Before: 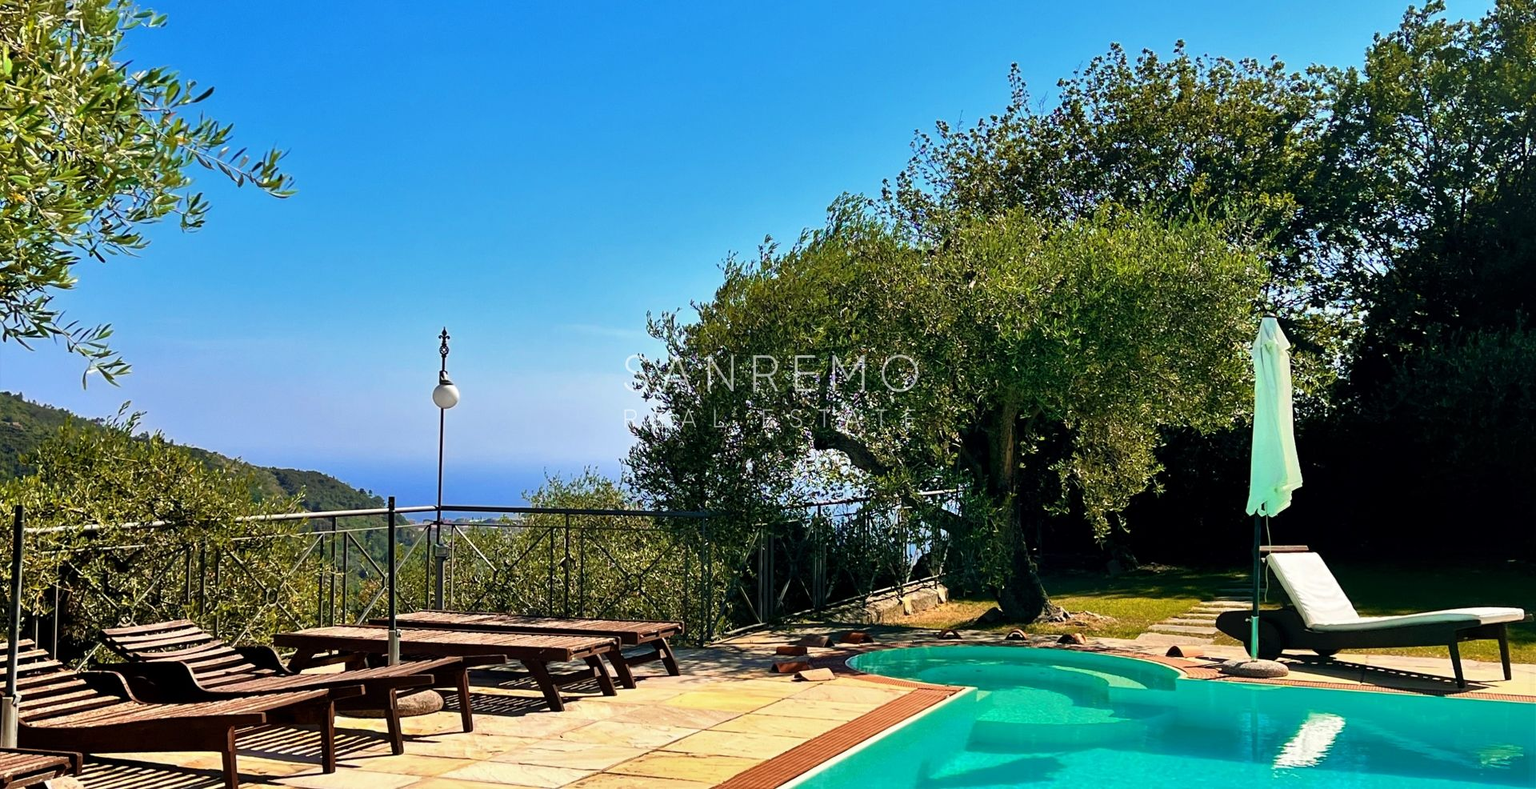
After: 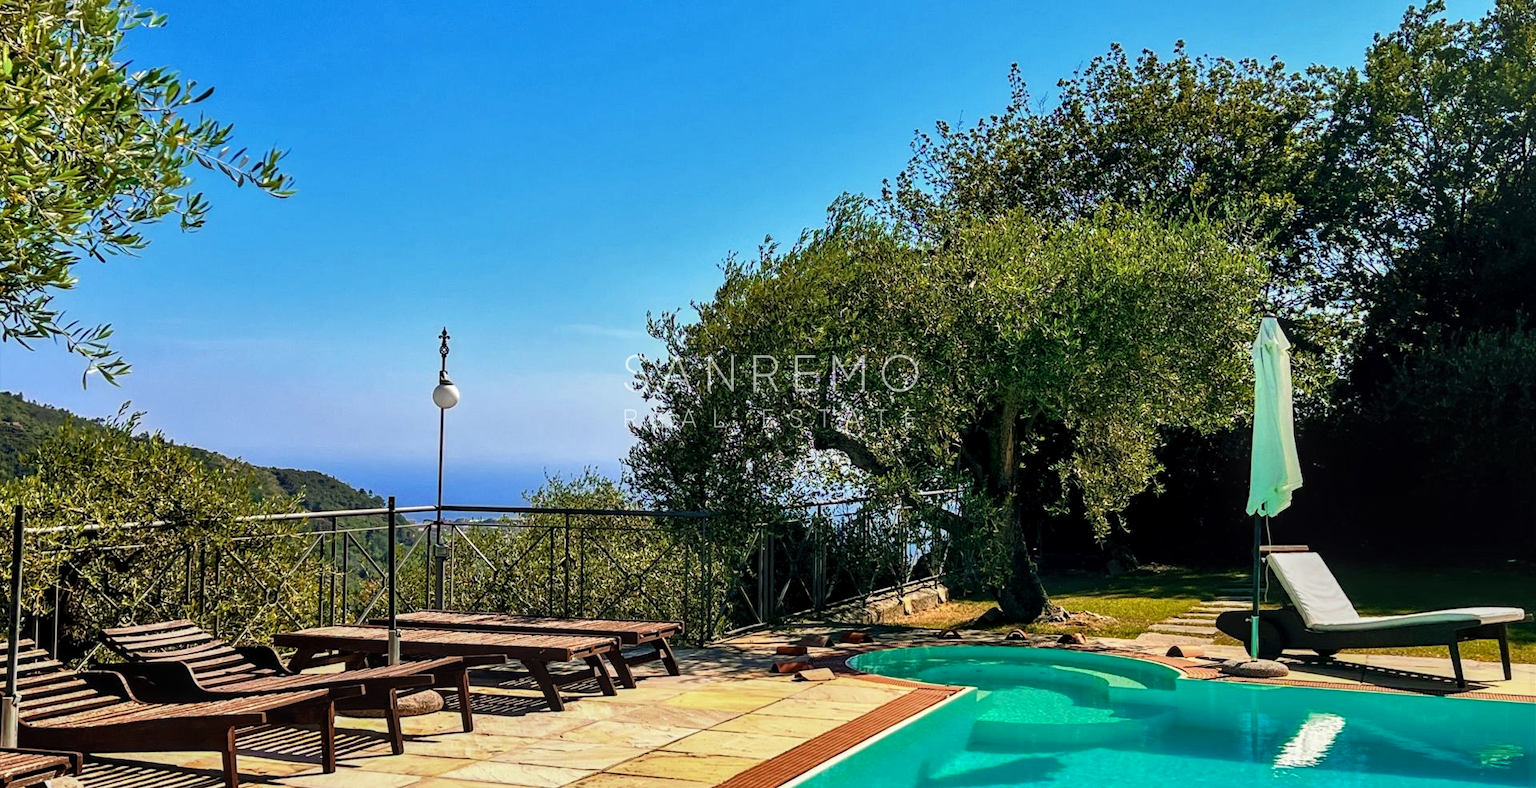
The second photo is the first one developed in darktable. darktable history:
local contrast: highlights 29%, detail 130%
exposure: compensate highlight preservation false
